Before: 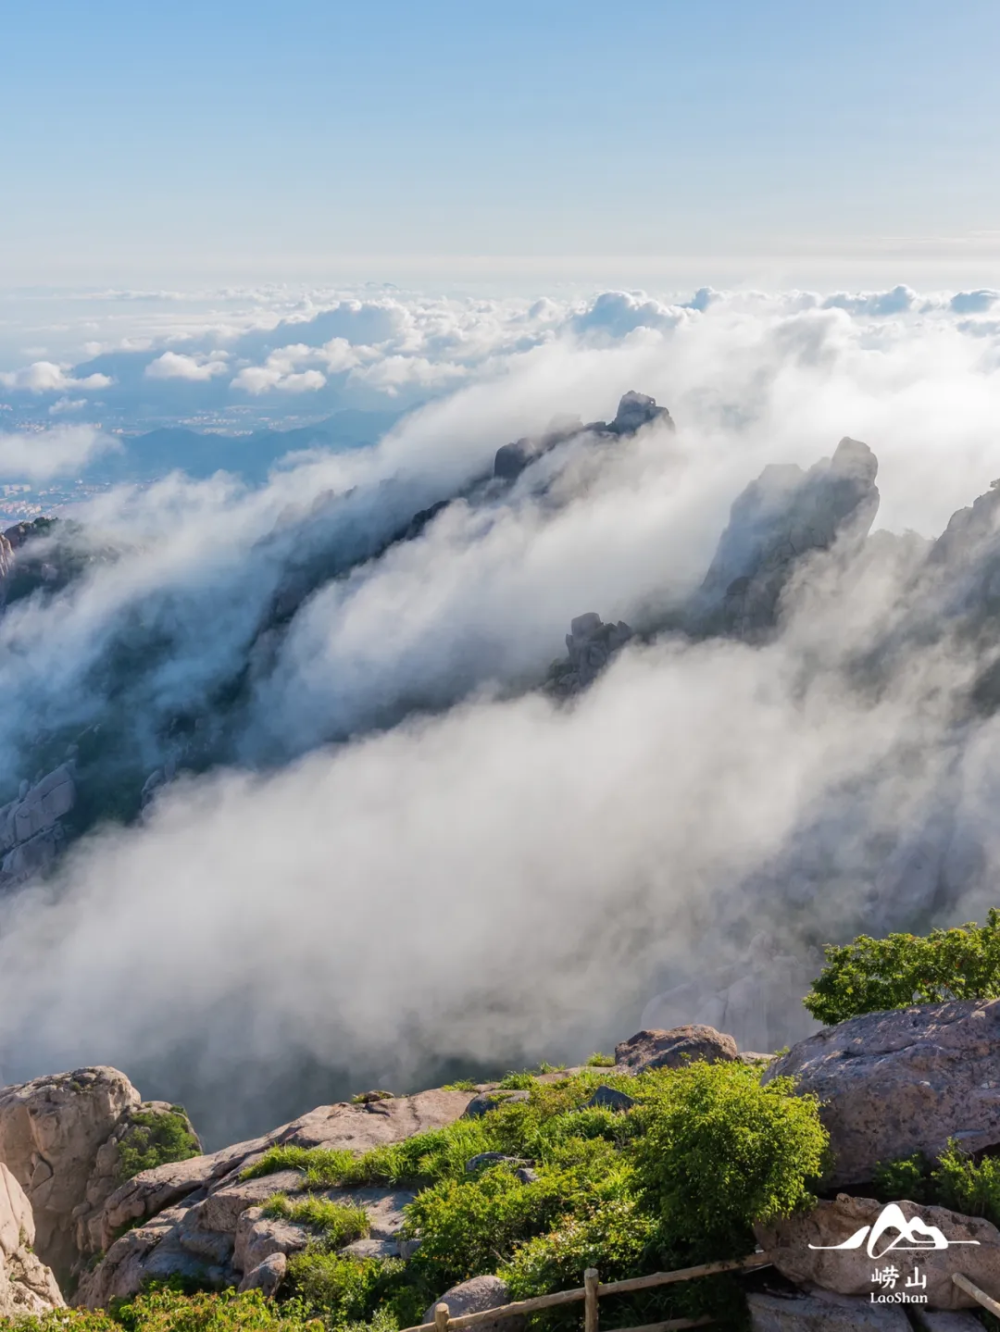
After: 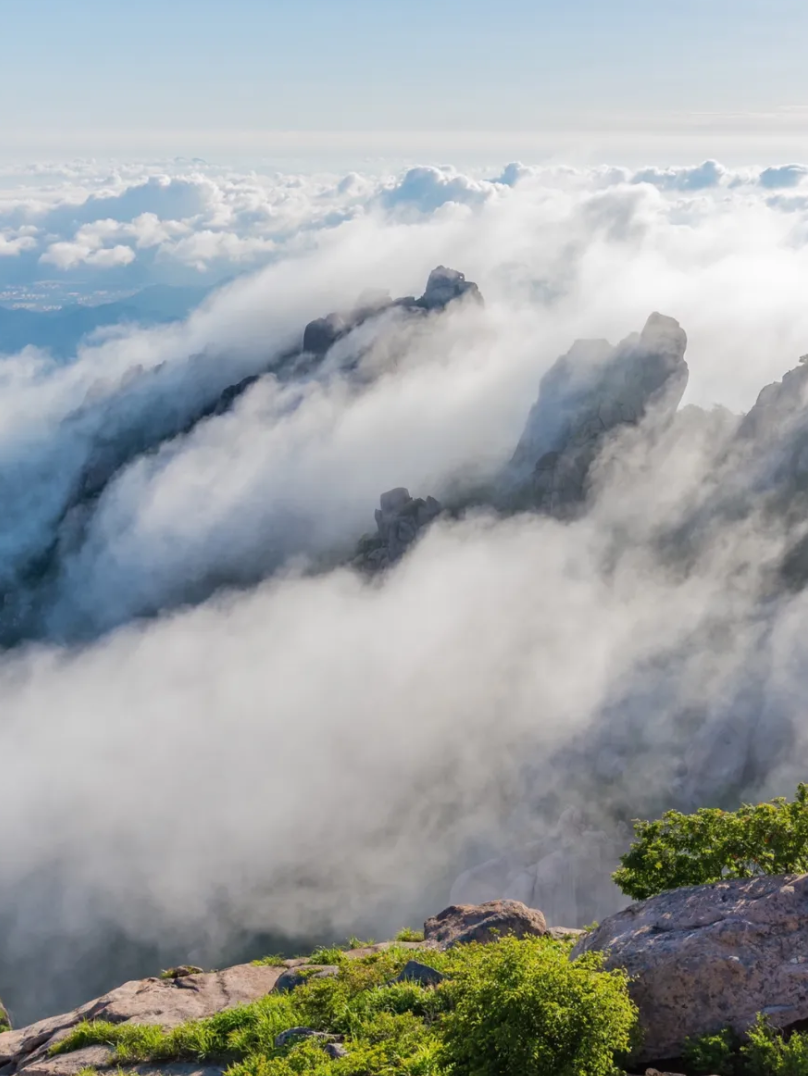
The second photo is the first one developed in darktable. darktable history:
crop: left 19.119%, top 9.414%, right 0.001%, bottom 9.749%
